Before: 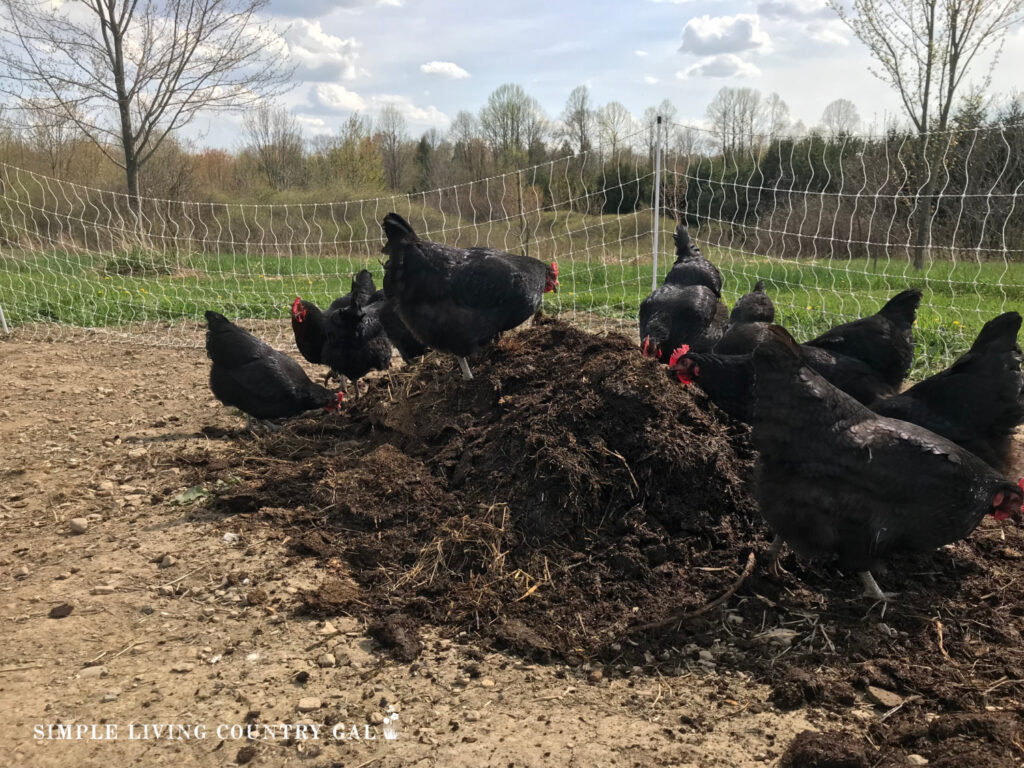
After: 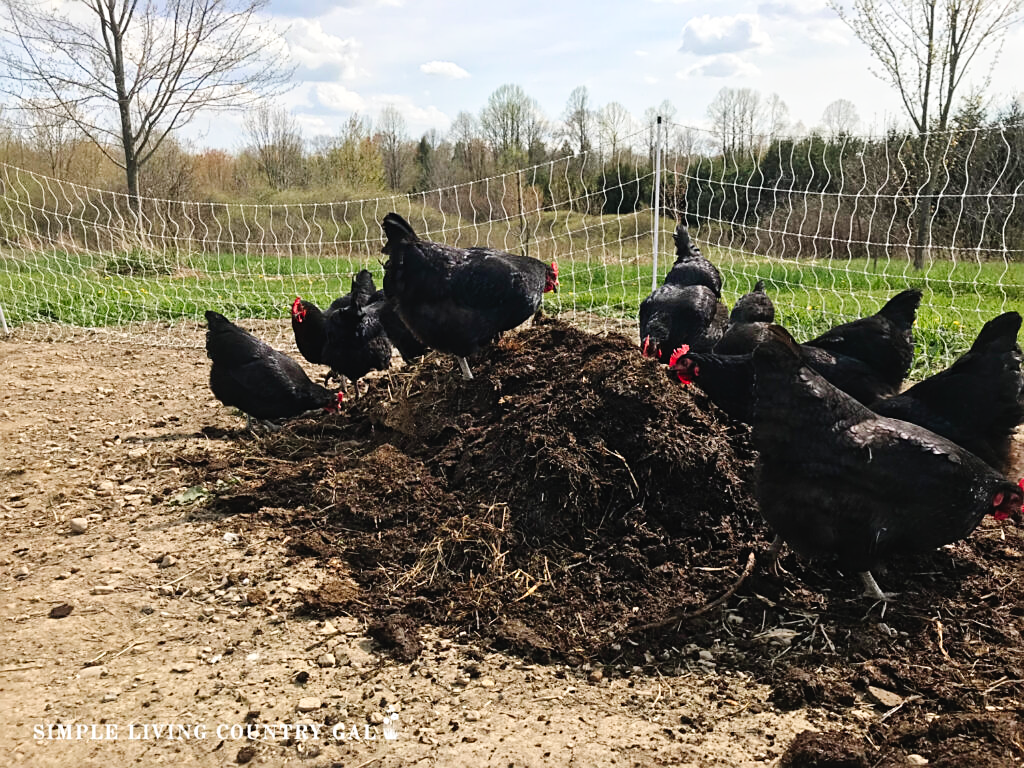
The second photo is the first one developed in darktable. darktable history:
color zones: curves: ch1 [(0.25, 0.5) (0.747, 0.71)]
sharpen: on, module defaults
tone curve: curves: ch0 [(0, 0.023) (0.087, 0.065) (0.184, 0.168) (0.45, 0.54) (0.57, 0.683) (0.722, 0.825) (0.877, 0.948) (1, 1)]; ch1 [(0, 0) (0.388, 0.369) (0.44, 0.44) (0.489, 0.481) (0.534, 0.551) (0.657, 0.659) (1, 1)]; ch2 [(0, 0) (0.353, 0.317) (0.408, 0.427) (0.472, 0.46) (0.5, 0.496) (0.537, 0.539) (0.576, 0.592) (0.625, 0.631) (1, 1)], preserve colors none
